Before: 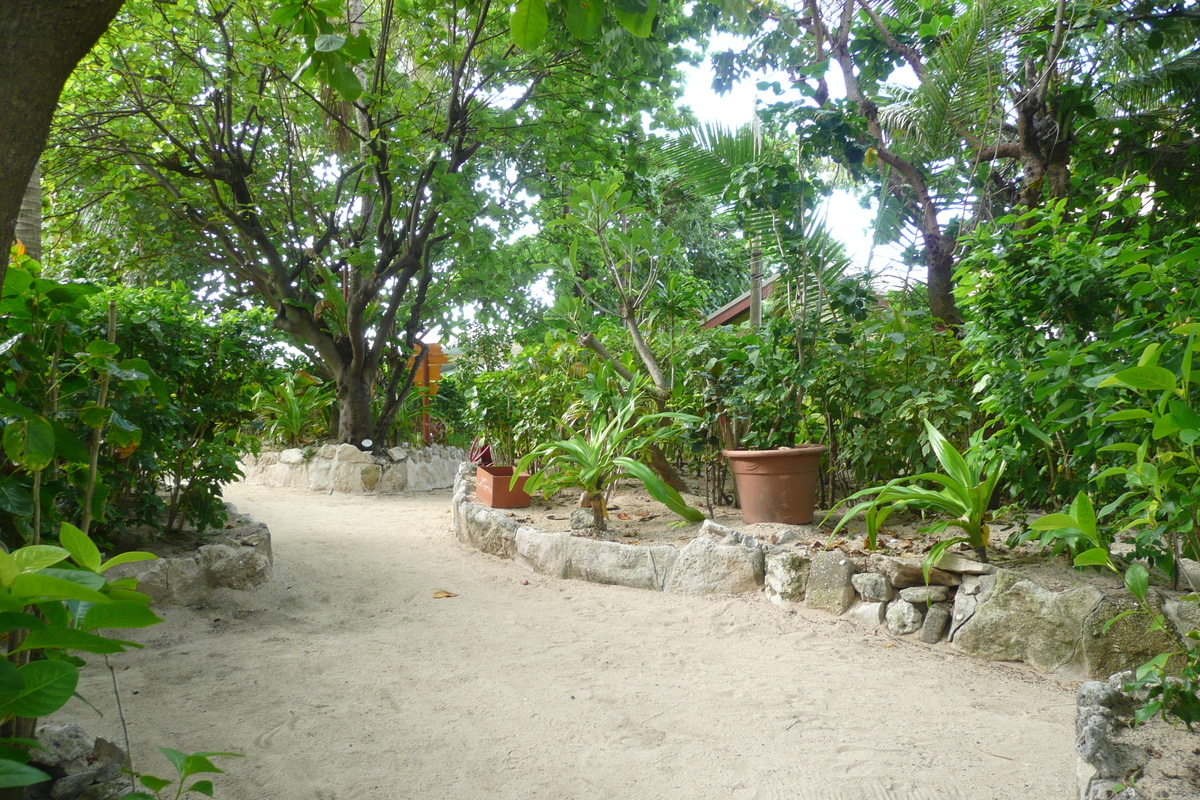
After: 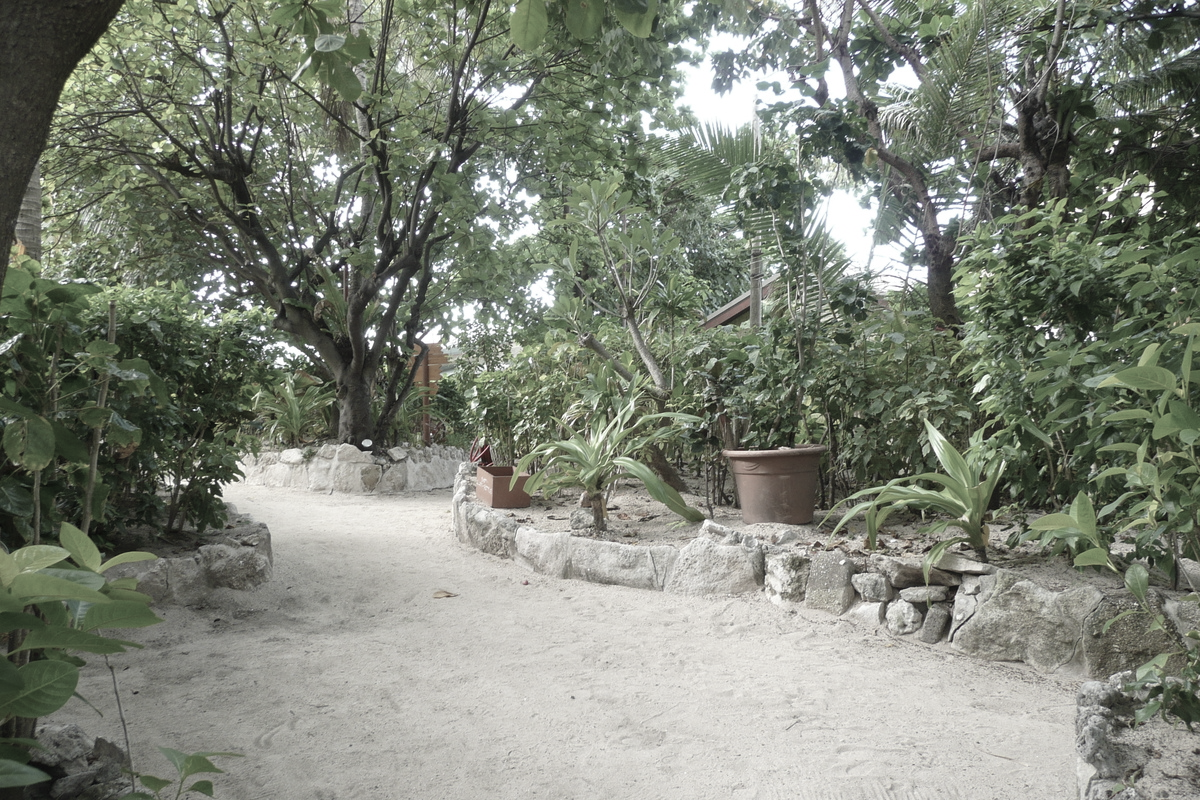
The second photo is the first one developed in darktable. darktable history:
local contrast: mode bilateral grid, contrast 15, coarseness 36, detail 105%, midtone range 0.2
color zones: curves: ch1 [(0, 0.34) (0.143, 0.164) (0.286, 0.152) (0.429, 0.176) (0.571, 0.173) (0.714, 0.188) (0.857, 0.199) (1, 0.34)]
